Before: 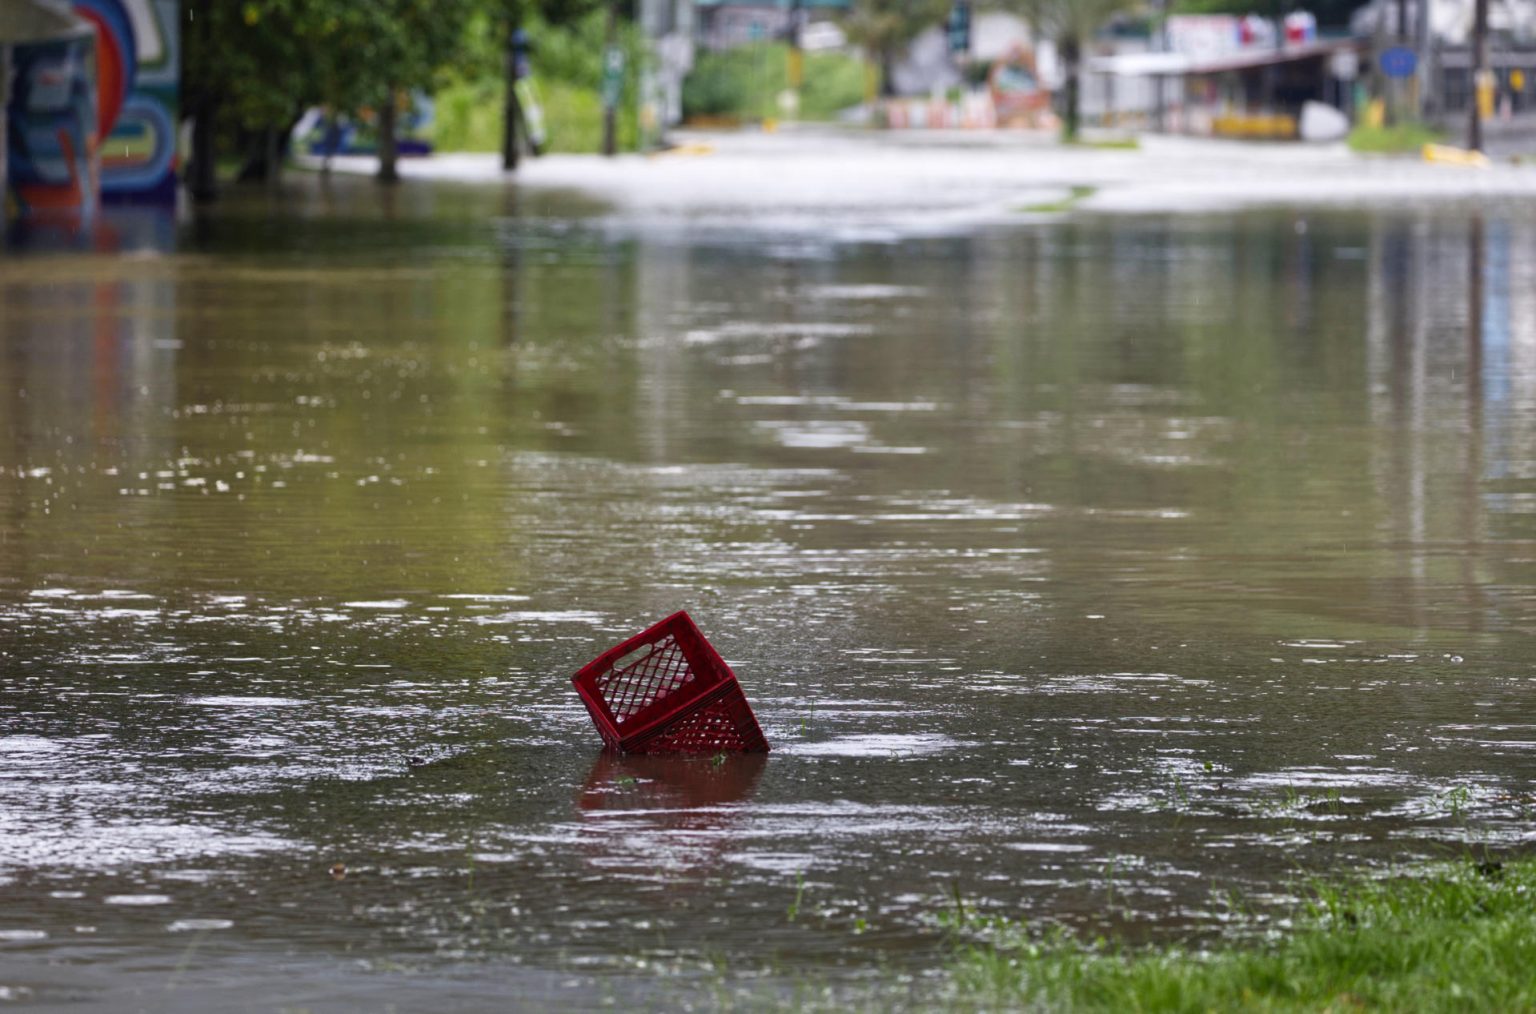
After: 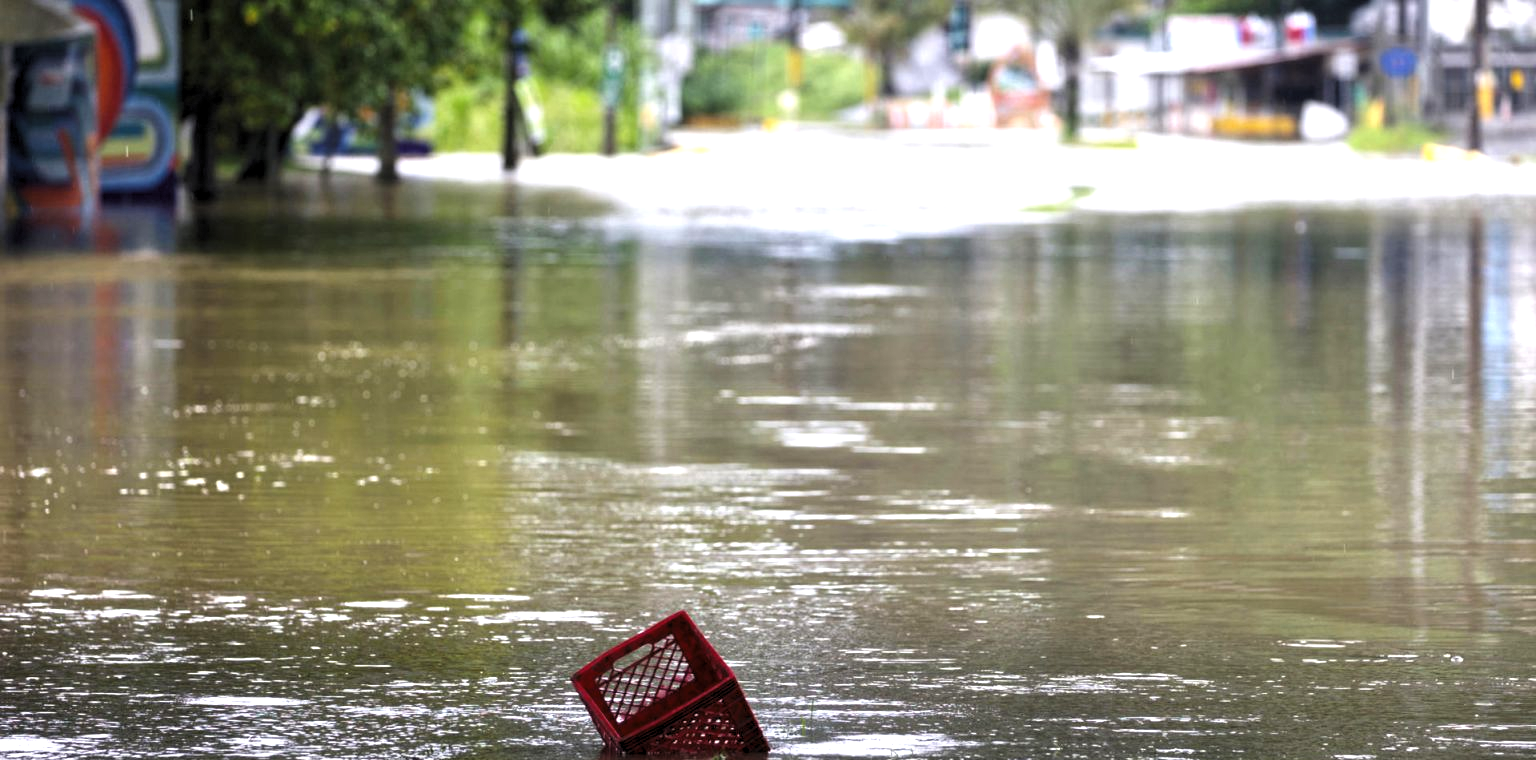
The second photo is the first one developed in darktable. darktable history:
crop: bottom 24.981%
levels: levels [0.062, 0.494, 0.925]
exposure: black level correction 0, exposure 0.702 EV, compensate highlight preservation false
